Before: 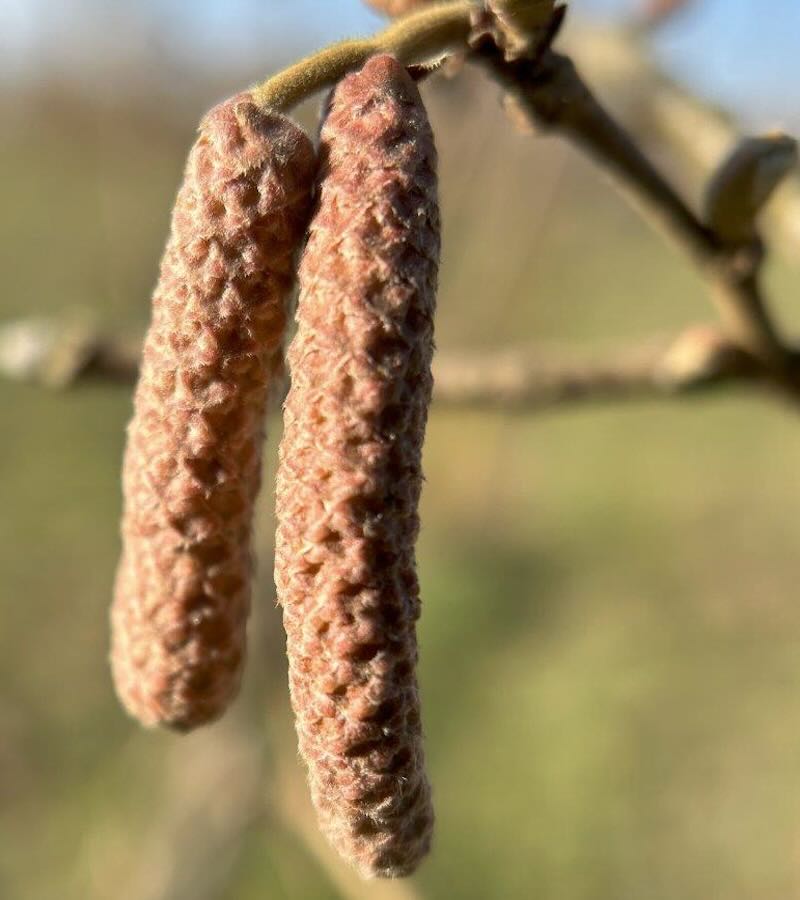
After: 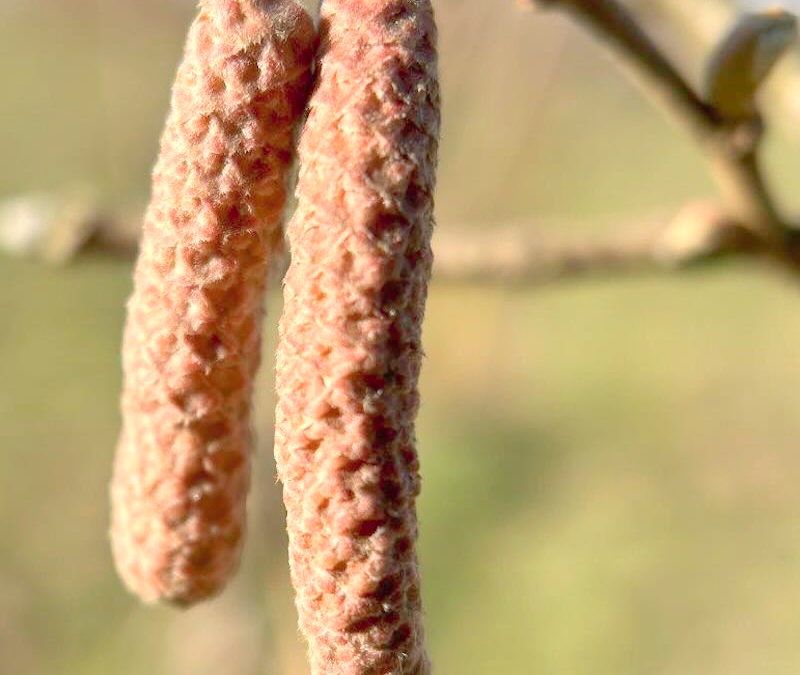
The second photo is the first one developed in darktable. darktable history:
levels: levels [0, 0.397, 0.955]
crop: top 13.819%, bottom 11.169%
color contrast: green-magenta contrast 0.84, blue-yellow contrast 0.86
